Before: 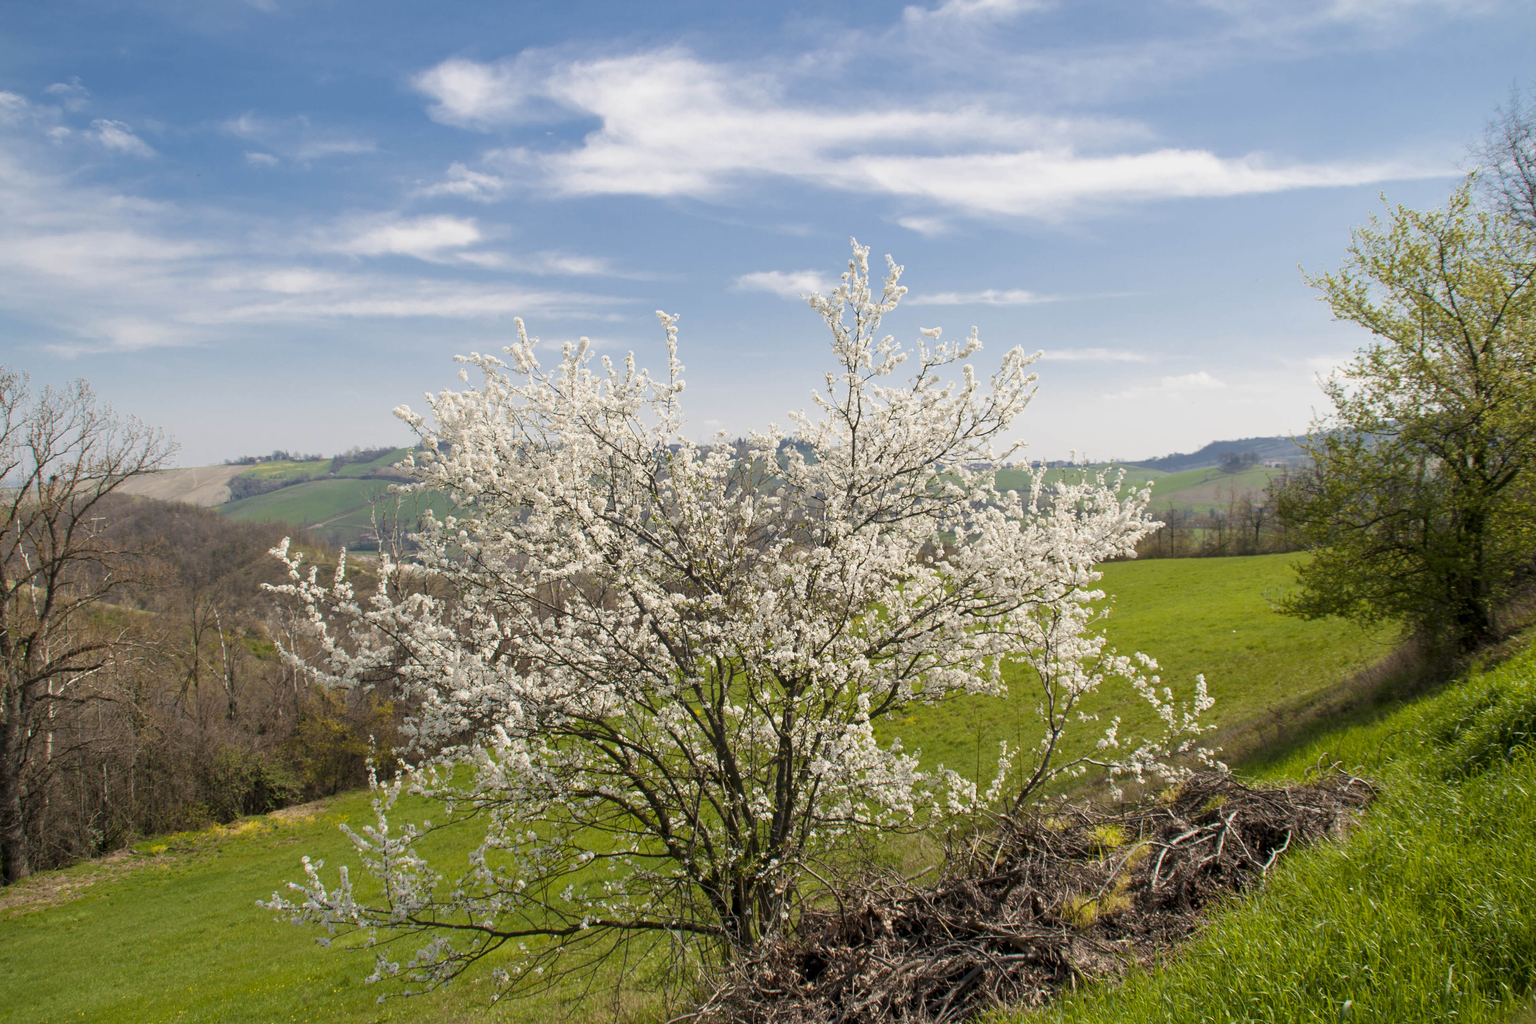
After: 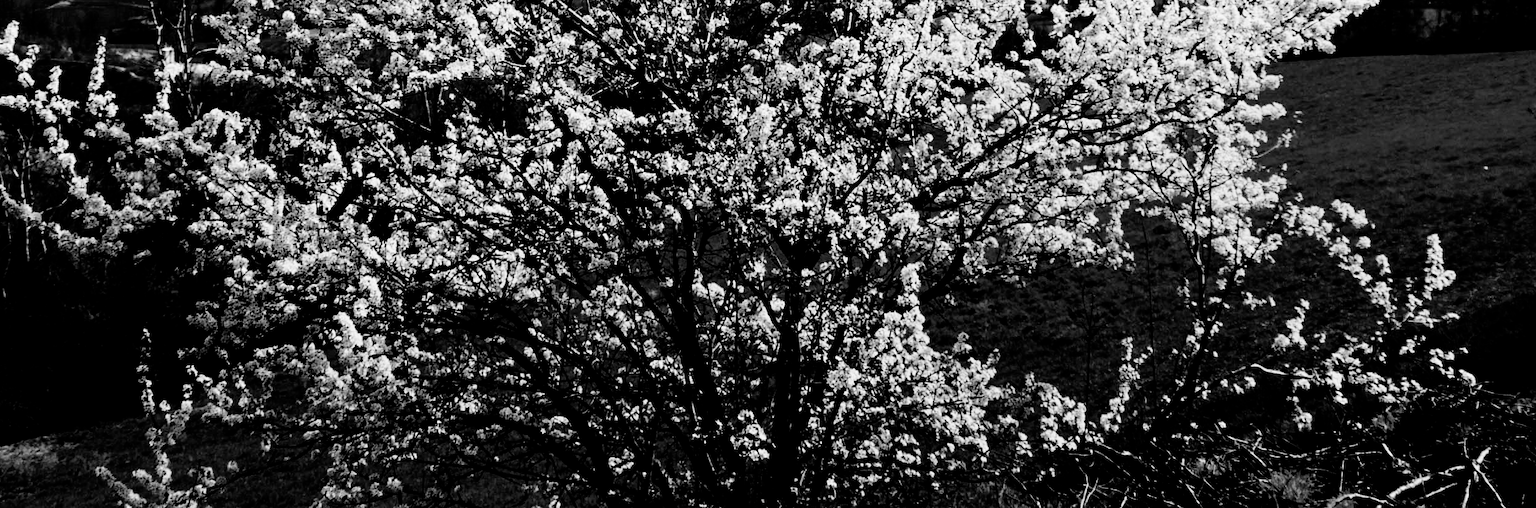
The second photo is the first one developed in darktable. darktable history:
crop: left 18.091%, top 51.13%, right 17.525%, bottom 16.85%
contrast brightness saturation: contrast 0.77, brightness -1, saturation 1
monochrome: a 0, b 0, size 0.5, highlights 0.57
levels: mode automatic, black 8.58%, gray 59.42%, levels [0, 0.445, 1]
exposure: compensate highlight preservation false
